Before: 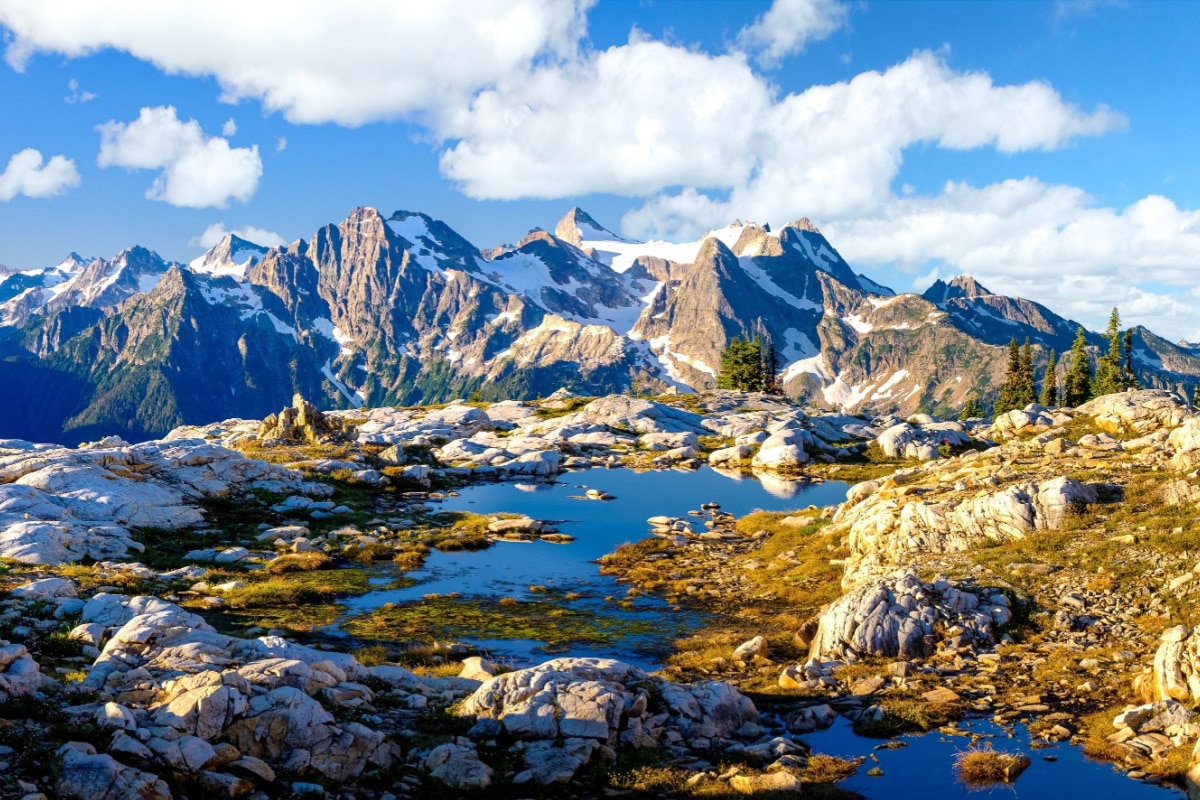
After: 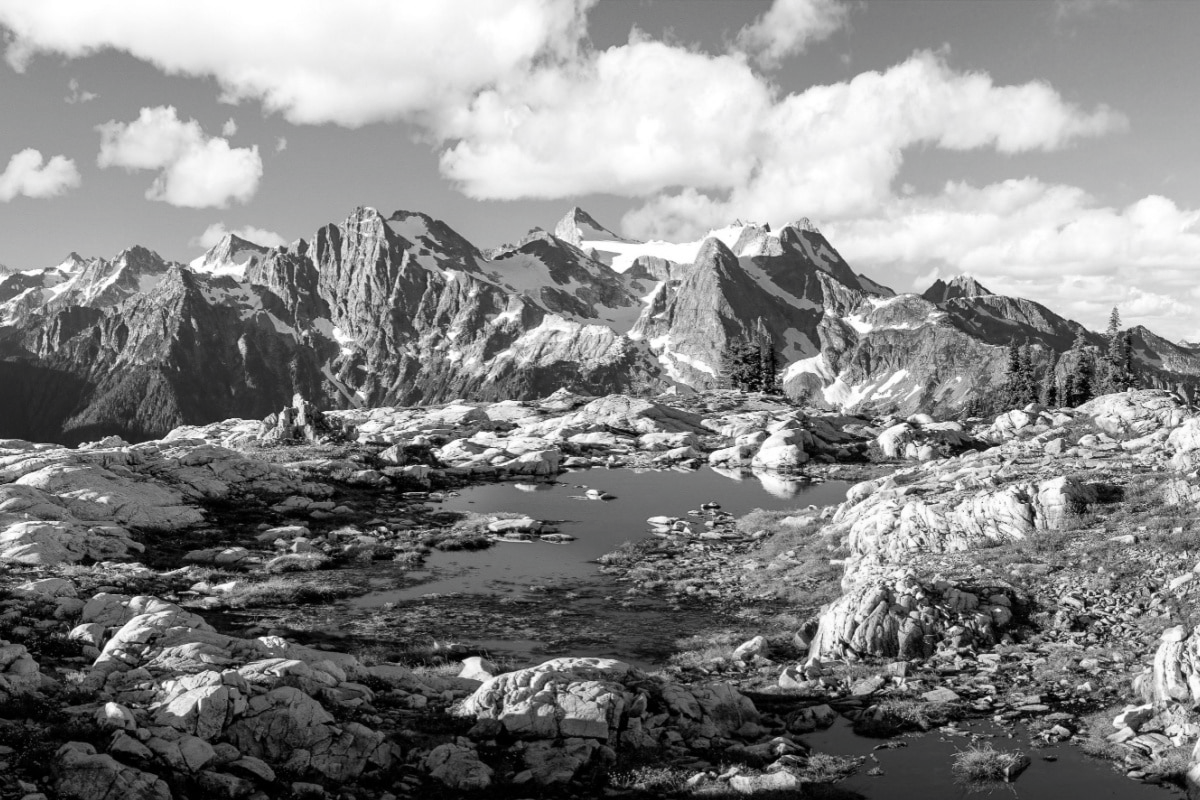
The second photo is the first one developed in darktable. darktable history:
color balance rgb: power › hue 324°, global offset › hue 172.26°, perceptual saturation grading › global saturation 29.941%, global vibrance 14.32%
contrast brightness saturation: saturation -0.995
